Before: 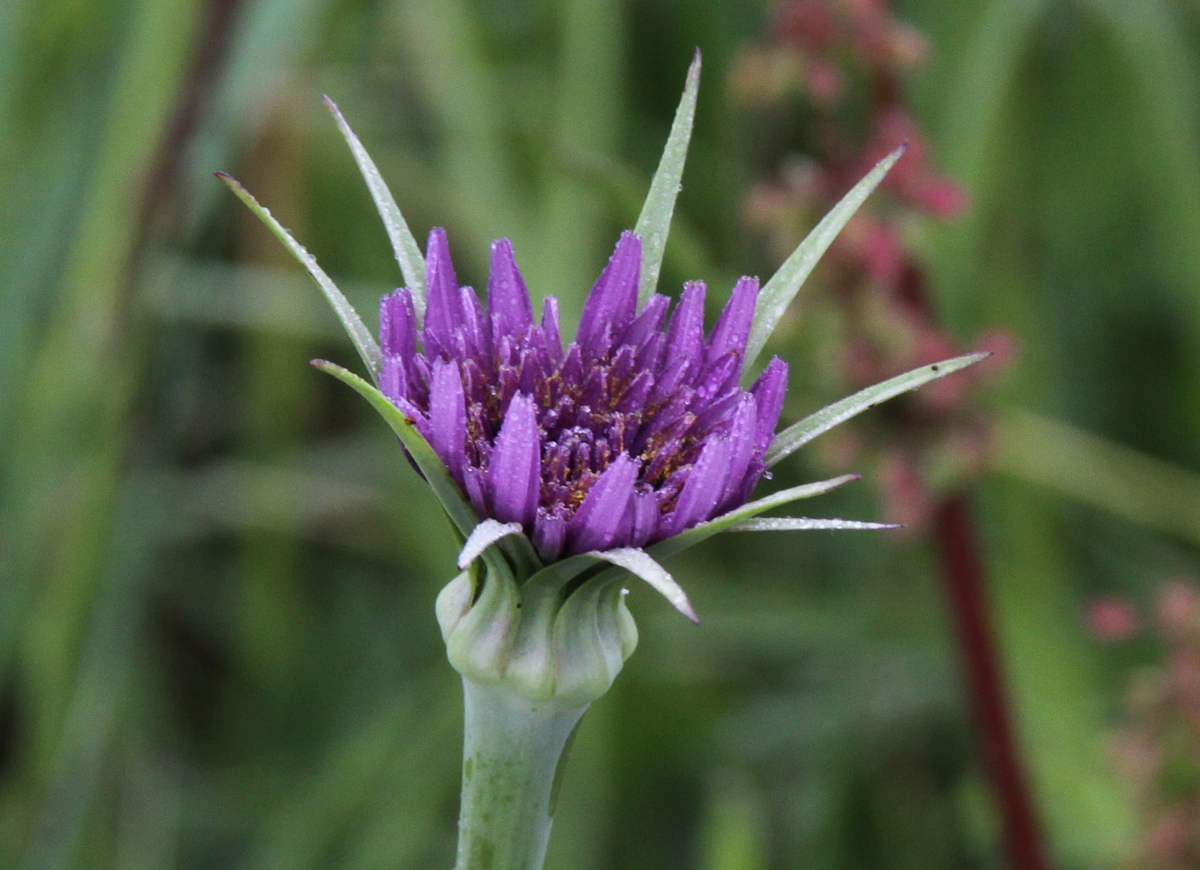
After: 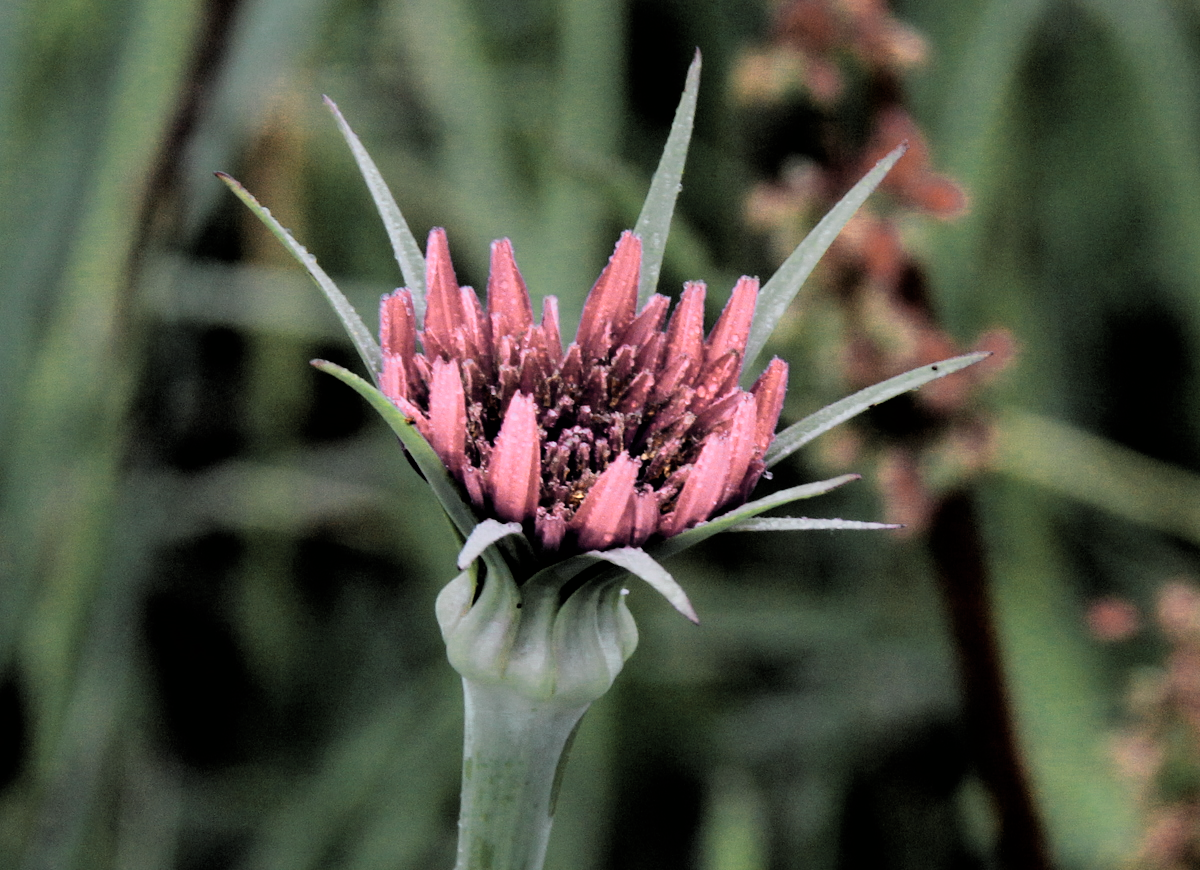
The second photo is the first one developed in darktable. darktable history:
filmic rgb: black relative exposure -2.88 EV, white relative exposure 4.56 EV, hardness 1.75, contrast 1.237, iterations of high-quality reconstruction 0
color zones: curves: ch0 [(0.018, 0.548) (0.197, 0.654) (0.425, 0.447) (0.605, 0.658) (0.732, 0.579)]; ch1 [(0.105, 0.531) (0.224, 0.531) (0.386, 0.39) (0.618, 0.456) (0.732, 0.456) (0.956, 0.421)]; ch2 [(0.039, 0.583) (0.215, 0.465) (0.399, 0.544) (0.465, 0.548) (0.614, 0.447) (0.724, 0.43) (0.882, 0.623) (0.956, 0.632)], mix 101.22%
